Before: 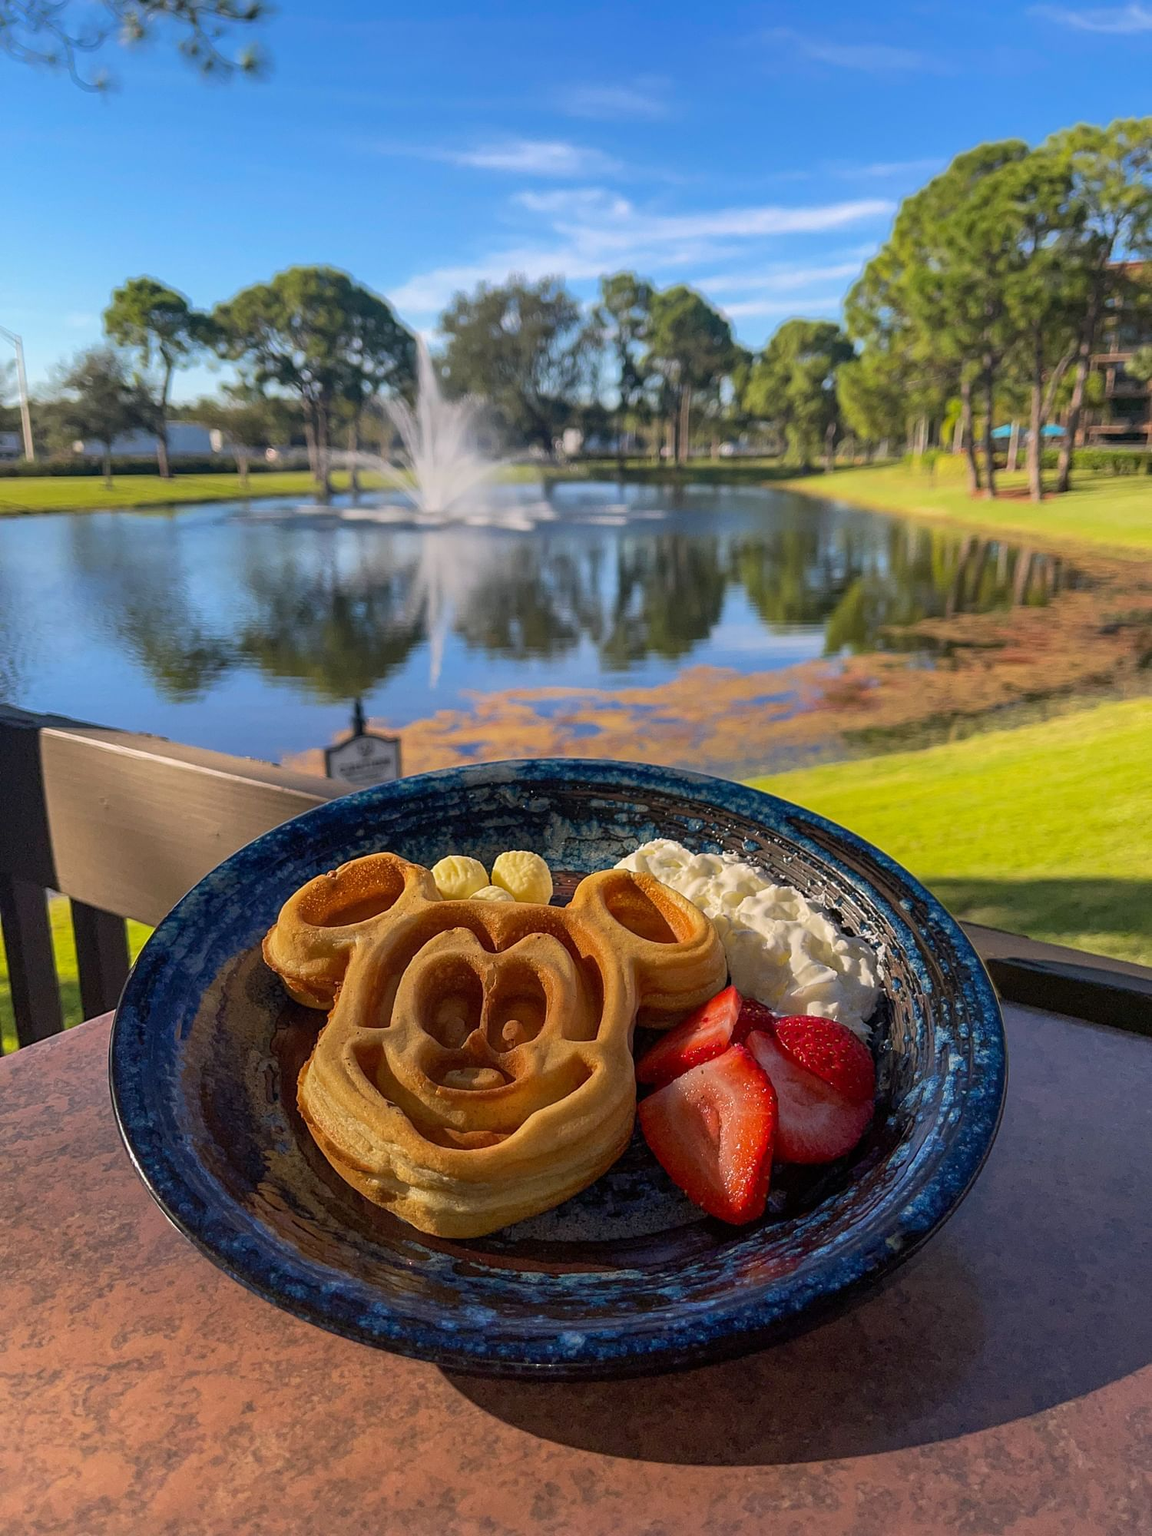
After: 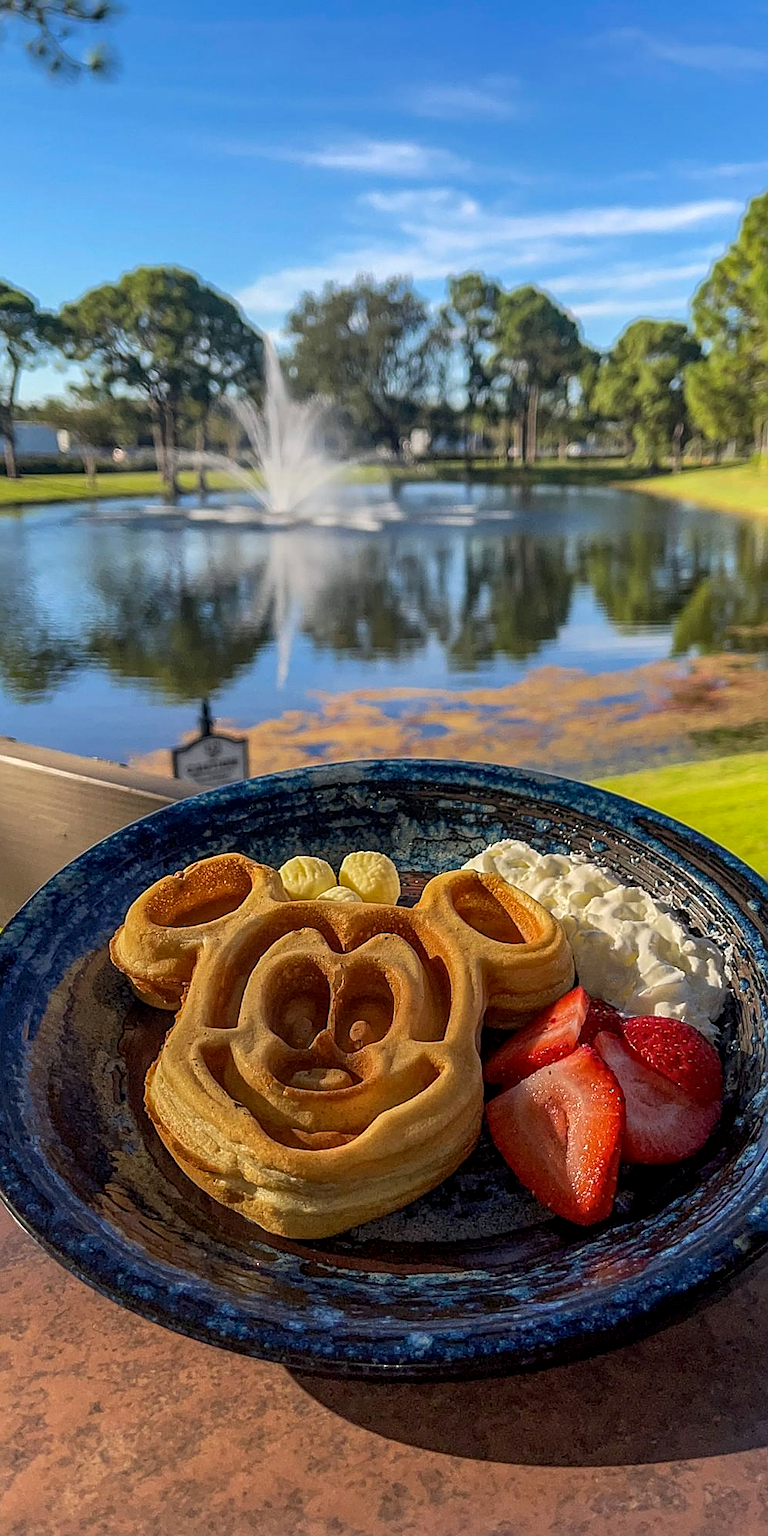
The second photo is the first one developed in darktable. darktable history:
color correction: highlights a* -2.68, highlights b* 2.29
sharpen: on, module defaults
crop and rotate: left 13.338%, right 19.994%
local contrast: on, module defaults
